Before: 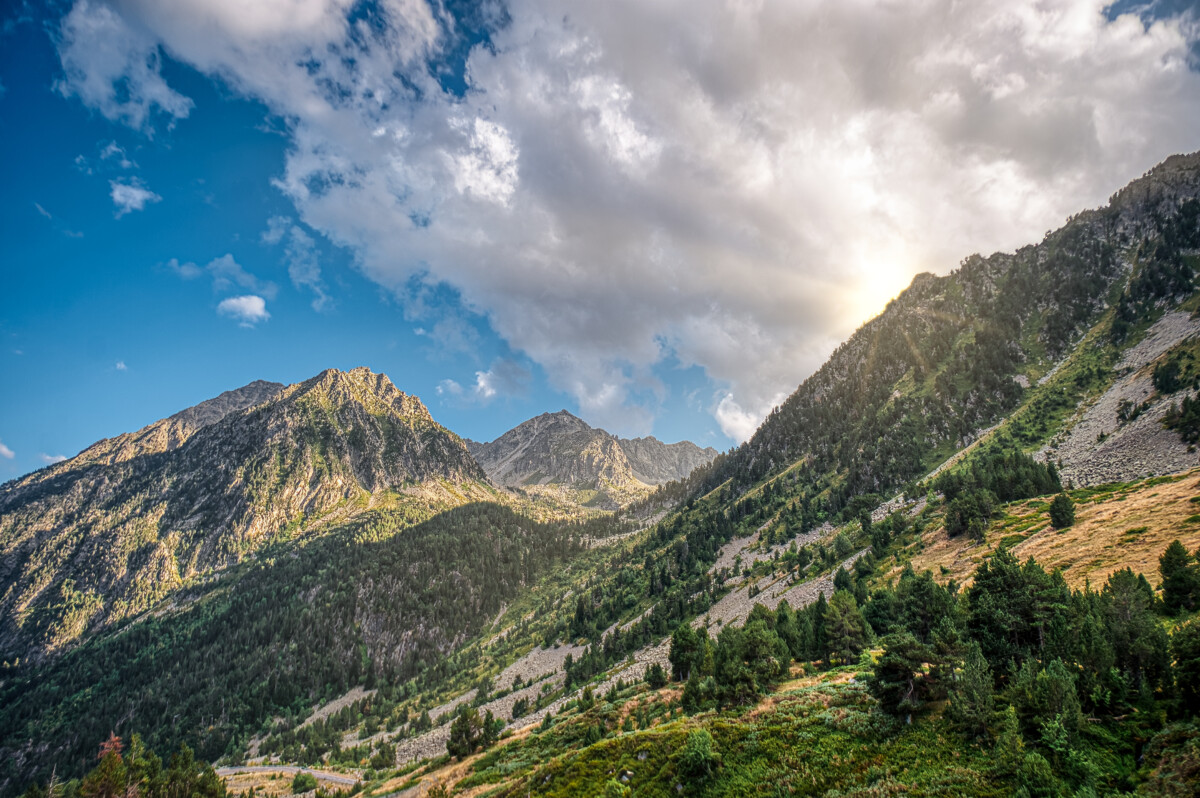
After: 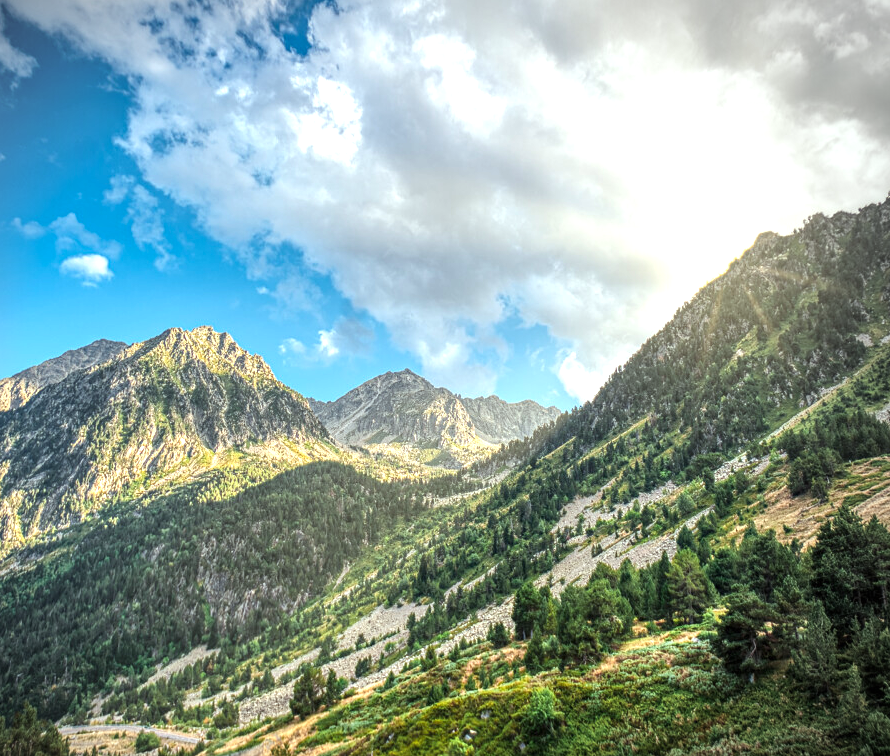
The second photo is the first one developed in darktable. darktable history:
crop and rotate: left 13.15%, top 5.251%, right 12.609%
color correction: highlights a* -6.69, highlights b* 0.49
exposure: black level correction 0, exposure 0.9 EV, compensate exposure bias true, compensate highlight preservation false
vignetting: center (-0.15, 0.013)
